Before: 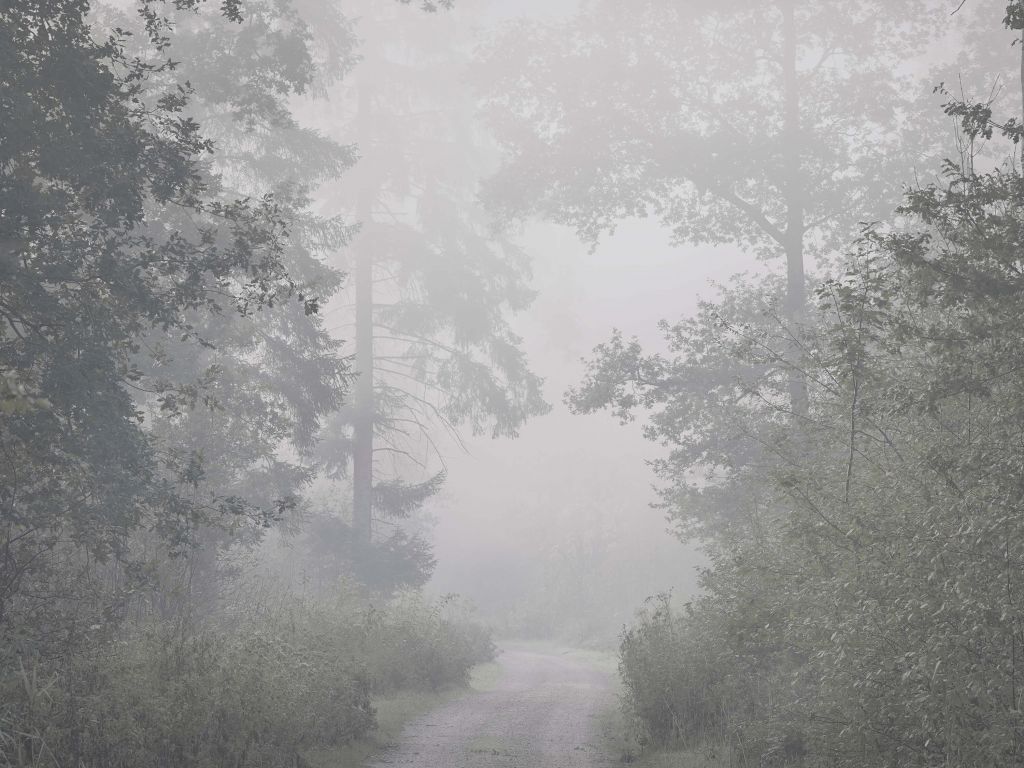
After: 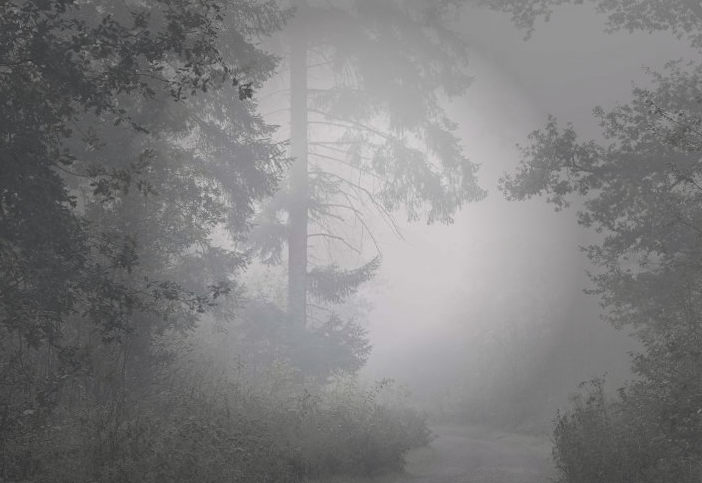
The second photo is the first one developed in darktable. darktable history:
vignetting: fall-off start 31.28%, fall-off radius 34.64%, brightness -0.575
rotate and perspective: rotation 0.174°, lens shift (vertical) 0.013, lens shift (horizontal) 0.019, shear 0.001, automatic cropping original format, crop left 0.007, crop right 0.991, crop top 0.016, crop bottom 0.997
crop: left 6.488%, top 27.668%, right 24.183%, bottom 8.656%
